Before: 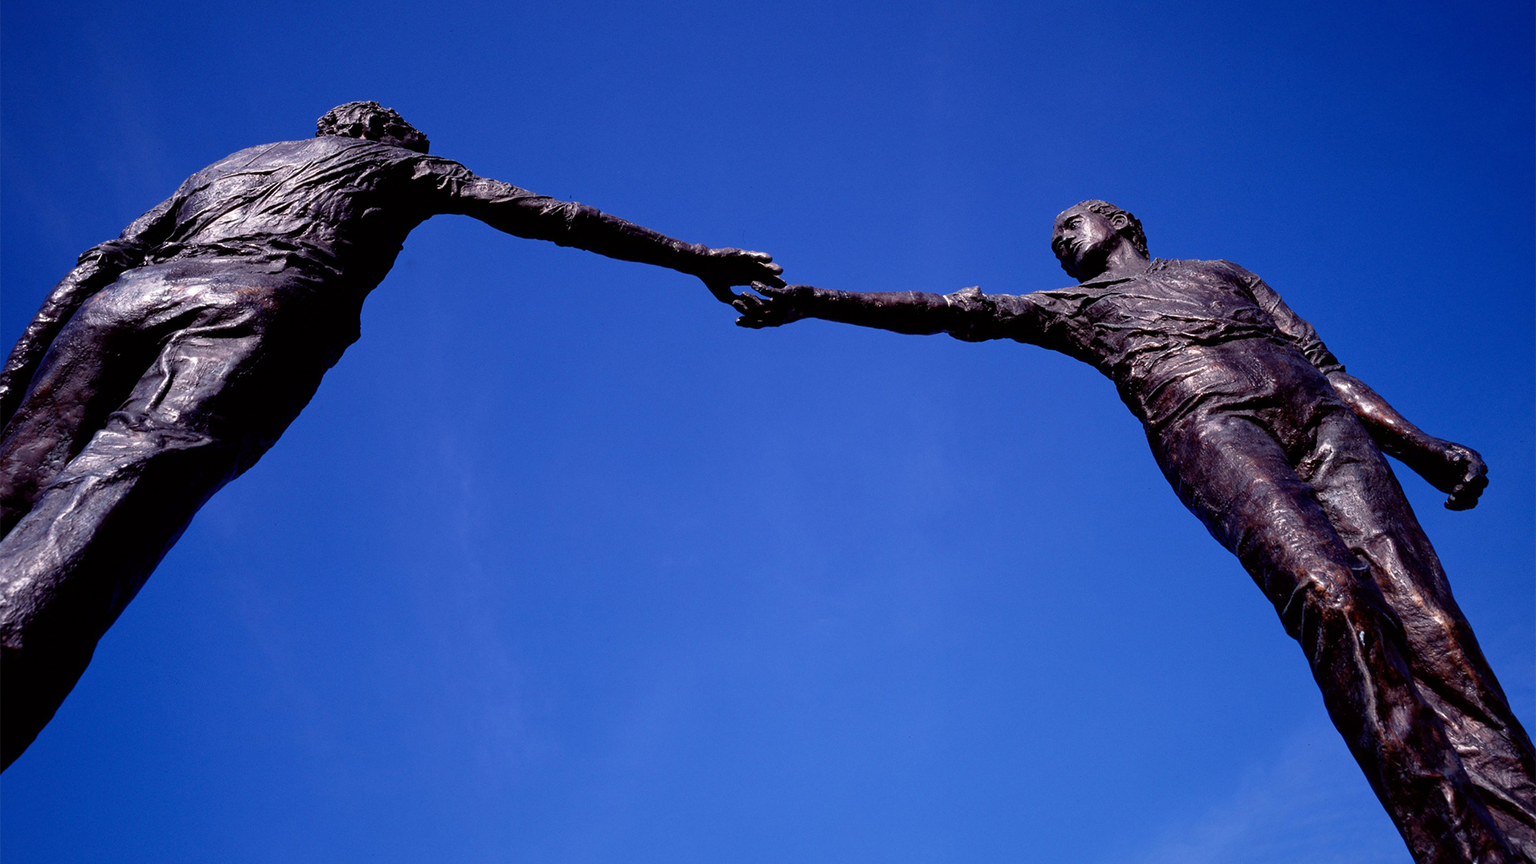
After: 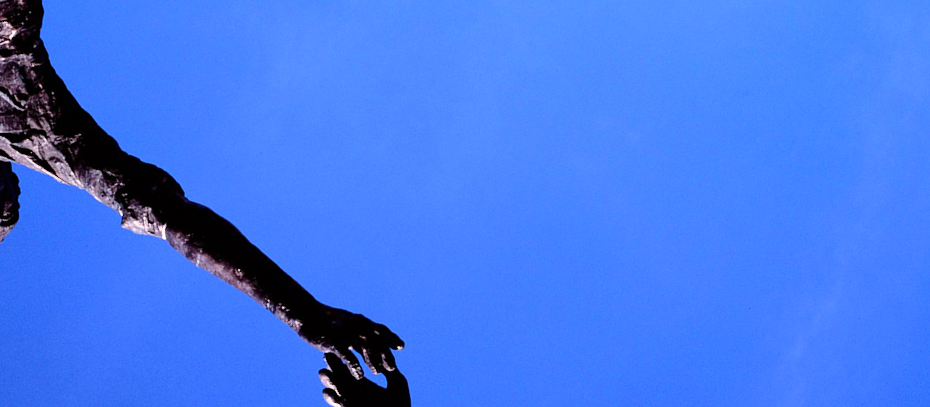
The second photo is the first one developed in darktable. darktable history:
base curve: curves: ch0 [(0, 0) (0.028, 0.03) (0.121, 0.232) (0.46, 0.748) (0.859, 0.968) (1, 1)]
crop and rotate: angle 148.4°, left 9.117%, top 15.626%, right 4.422%, bottom 17.148%
